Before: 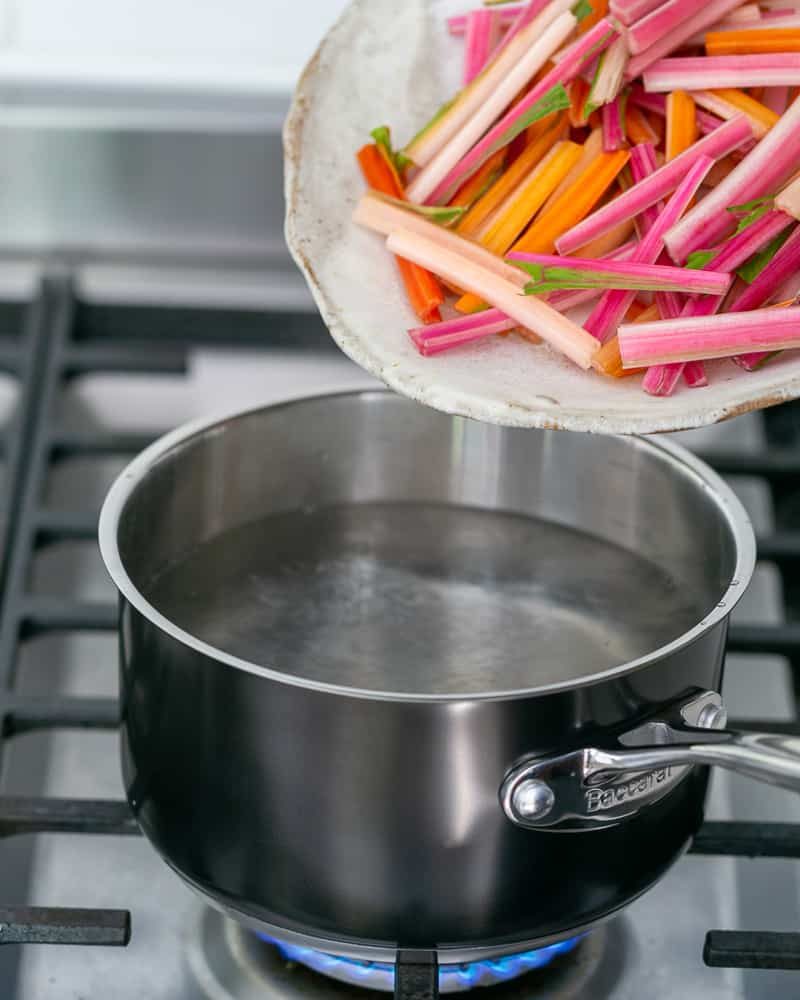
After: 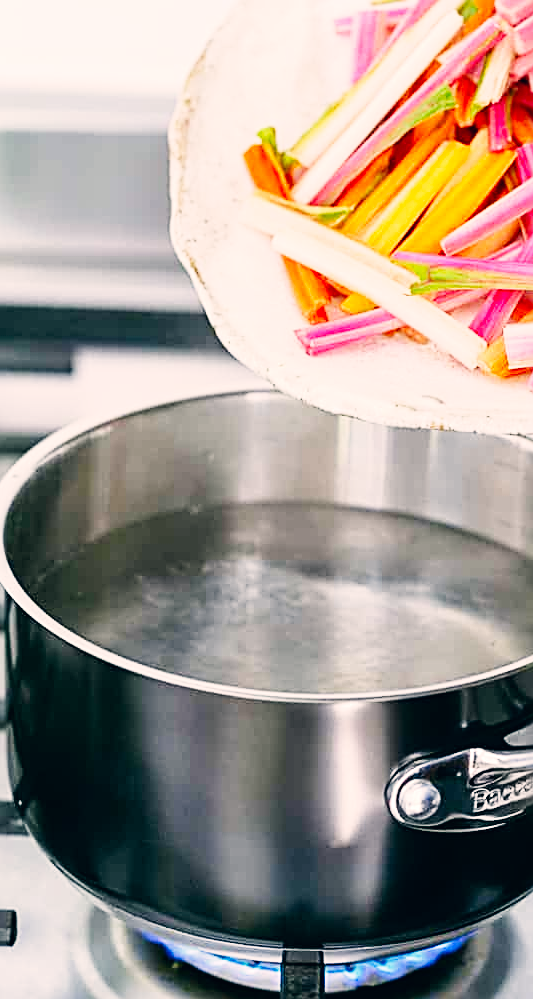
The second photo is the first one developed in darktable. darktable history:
base curve: curves: ch0 [(0, 0) (0, 0.001) (0.001, 0.001) (0.004, 0.002) (0.007, 0.004) (0.015, 0.013) (0.033, 0.045) (0.052, 0.096) (0.075, 0.17) (0.099, 0.241) (0.163, 0.42) (0.219, 0.55) (0.259, 0.616) (0.327, 0.722) (0.365, 0.765) (0.522, 0.873) (0.547, 0.881) (0.689, 0.919) (0.826, 0.952) (1, 1)], preserve colors none
sharpen: radius 2.676, amount 0.669
color correction: highlights a* 5.38, highlights b* 5.3, shadows a* -4.26, shadows b* -5.11
crop and rotate: left 14.292%, right 19.041%
